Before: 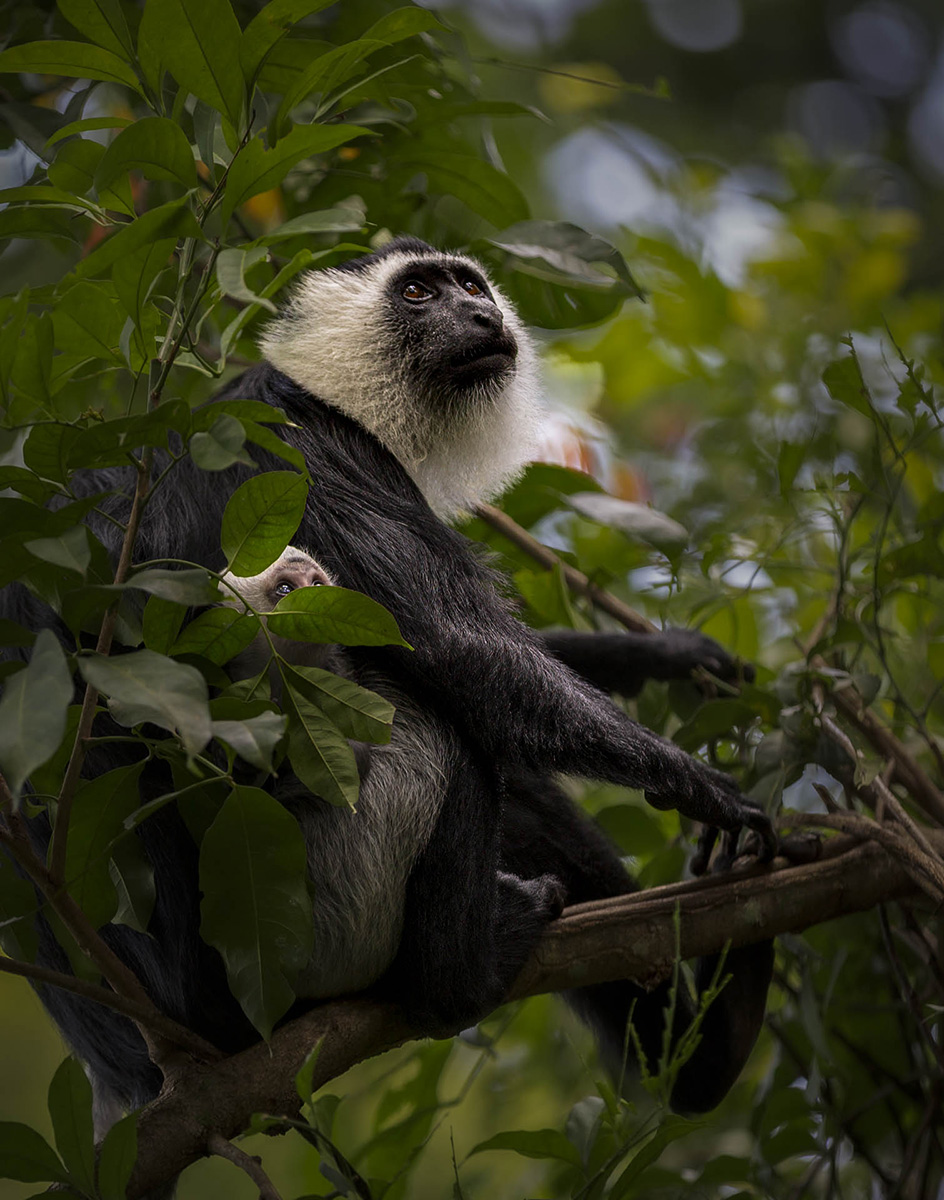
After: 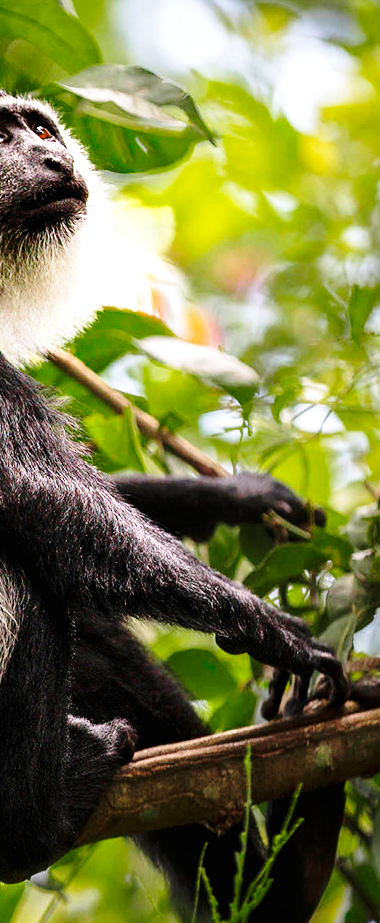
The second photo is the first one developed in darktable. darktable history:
crop: left 45.521%, top 13.081%, right 14.161%, bottom 9.919%
exposure: black level correction 0, exposure 1.502 EV, compensate highlight preservation false
base curve: curves: ch0 [(0, 0) (0.028, 0.03) (0.121, 0.232) (0.46, 0.748) (0.859, 0.968) (1, 1)], preserve colors none
